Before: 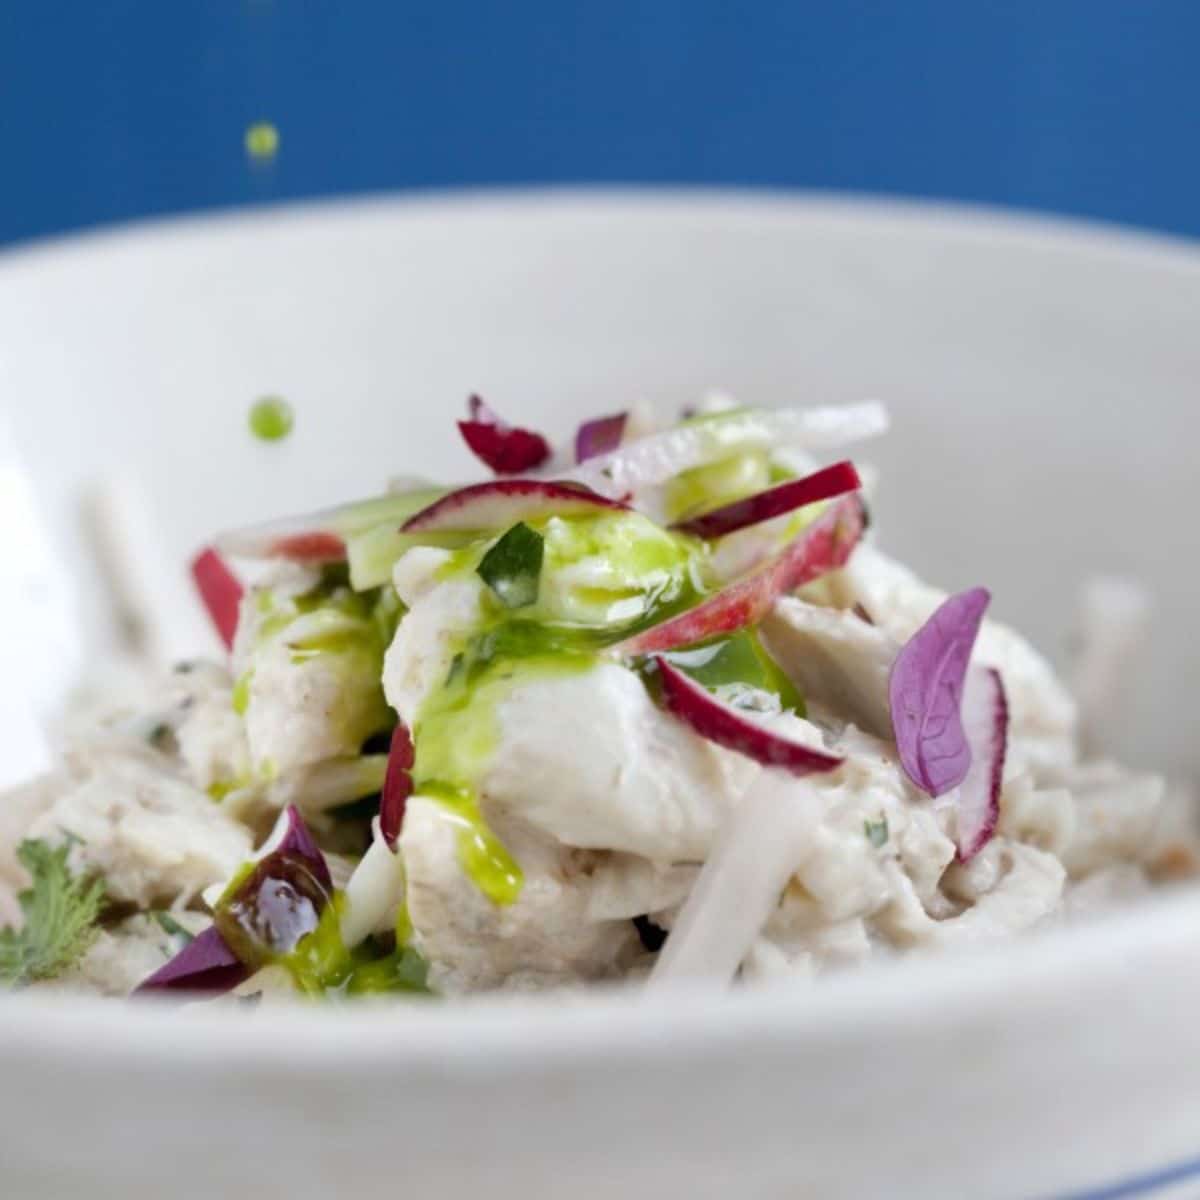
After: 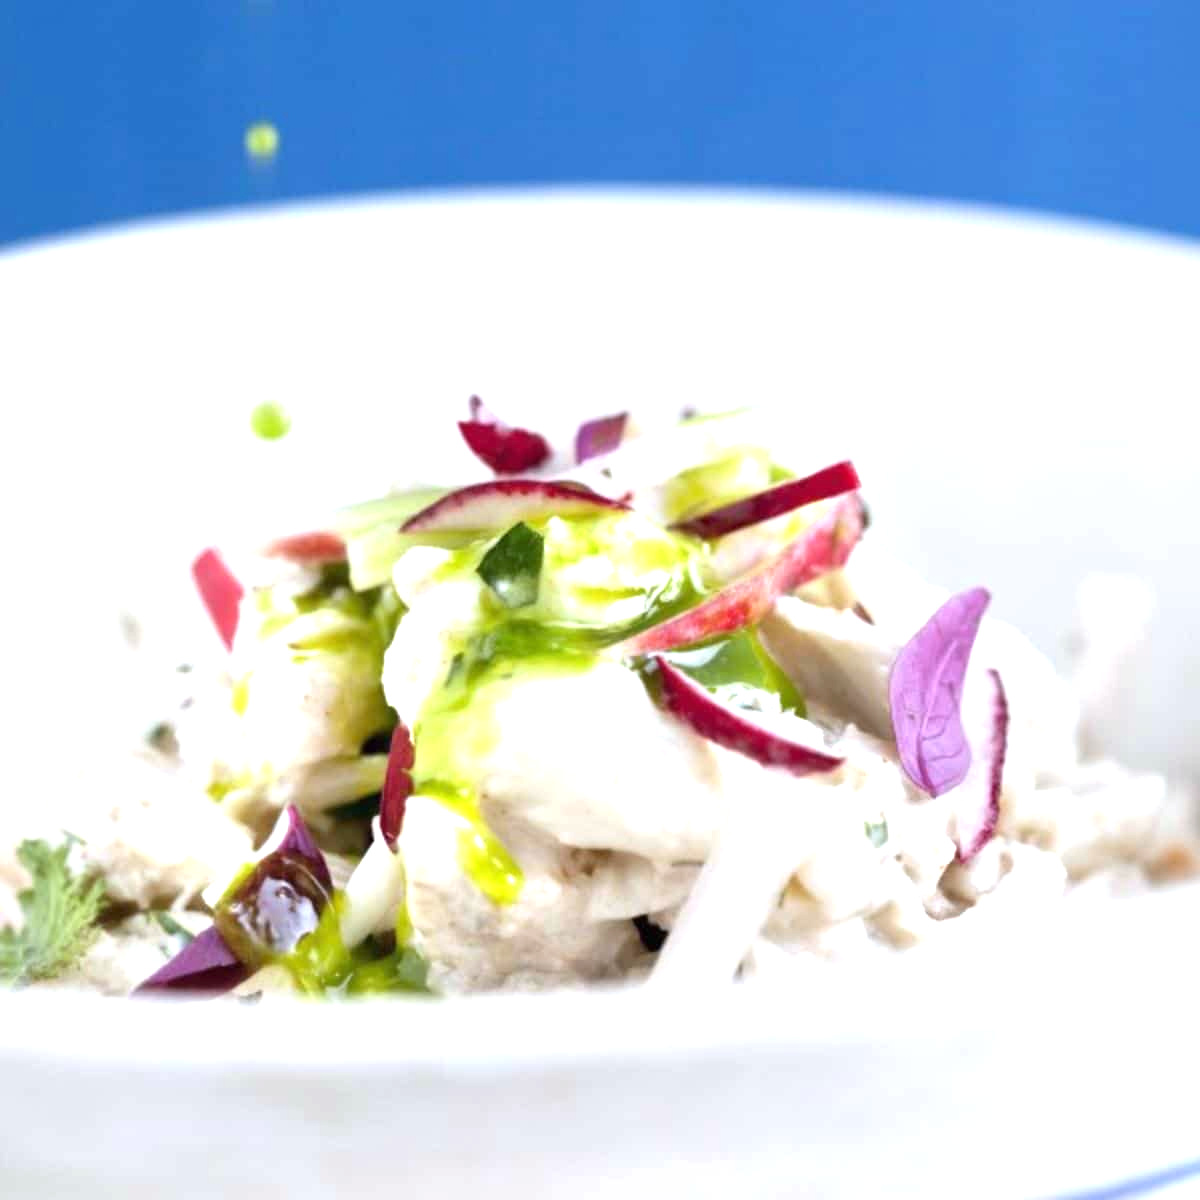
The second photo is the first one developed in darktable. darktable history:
white balance: red 0.983, blue 1.036
exposure: black level correction 0, exposure 1.1 EV, compensate exposure bias true, compensate highlight preservation false
